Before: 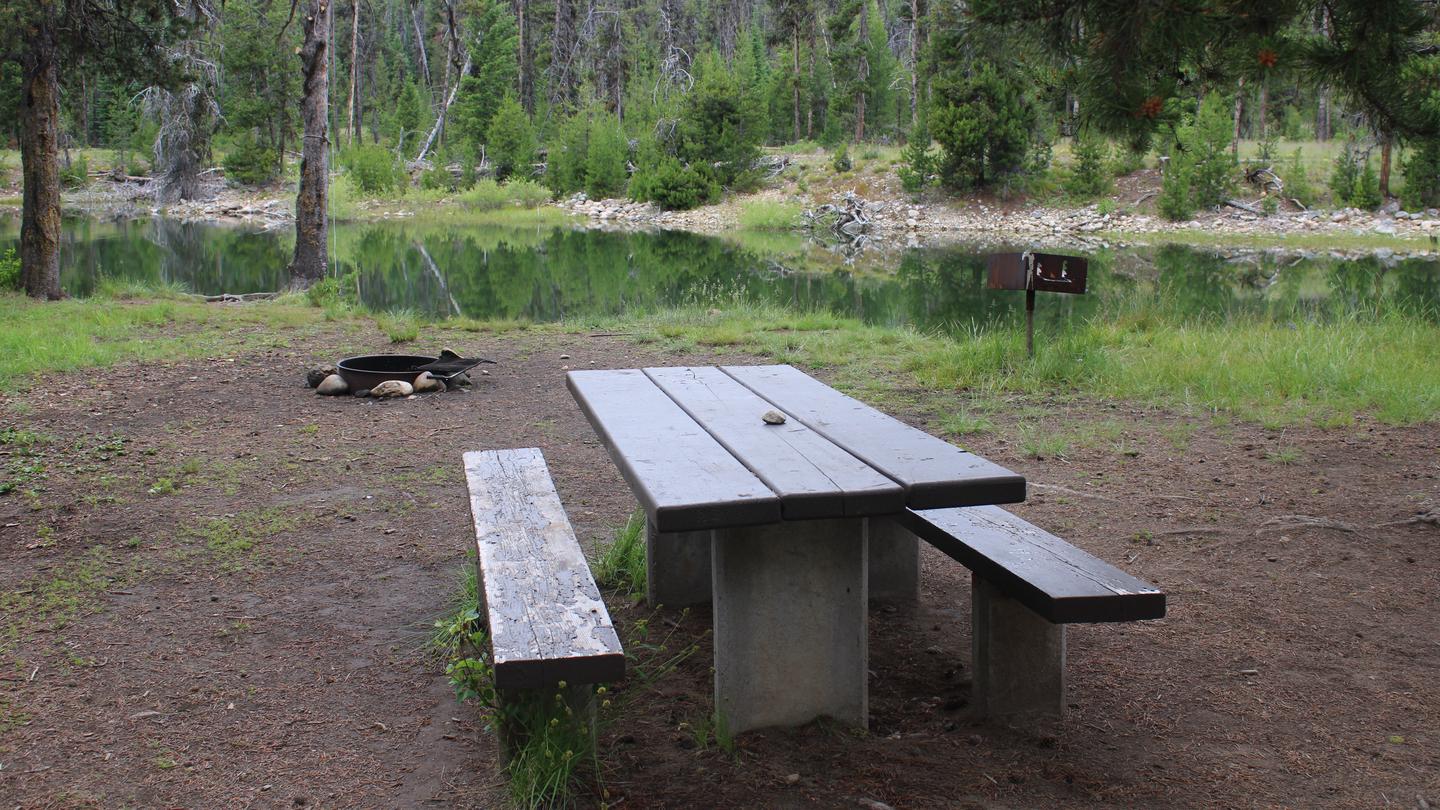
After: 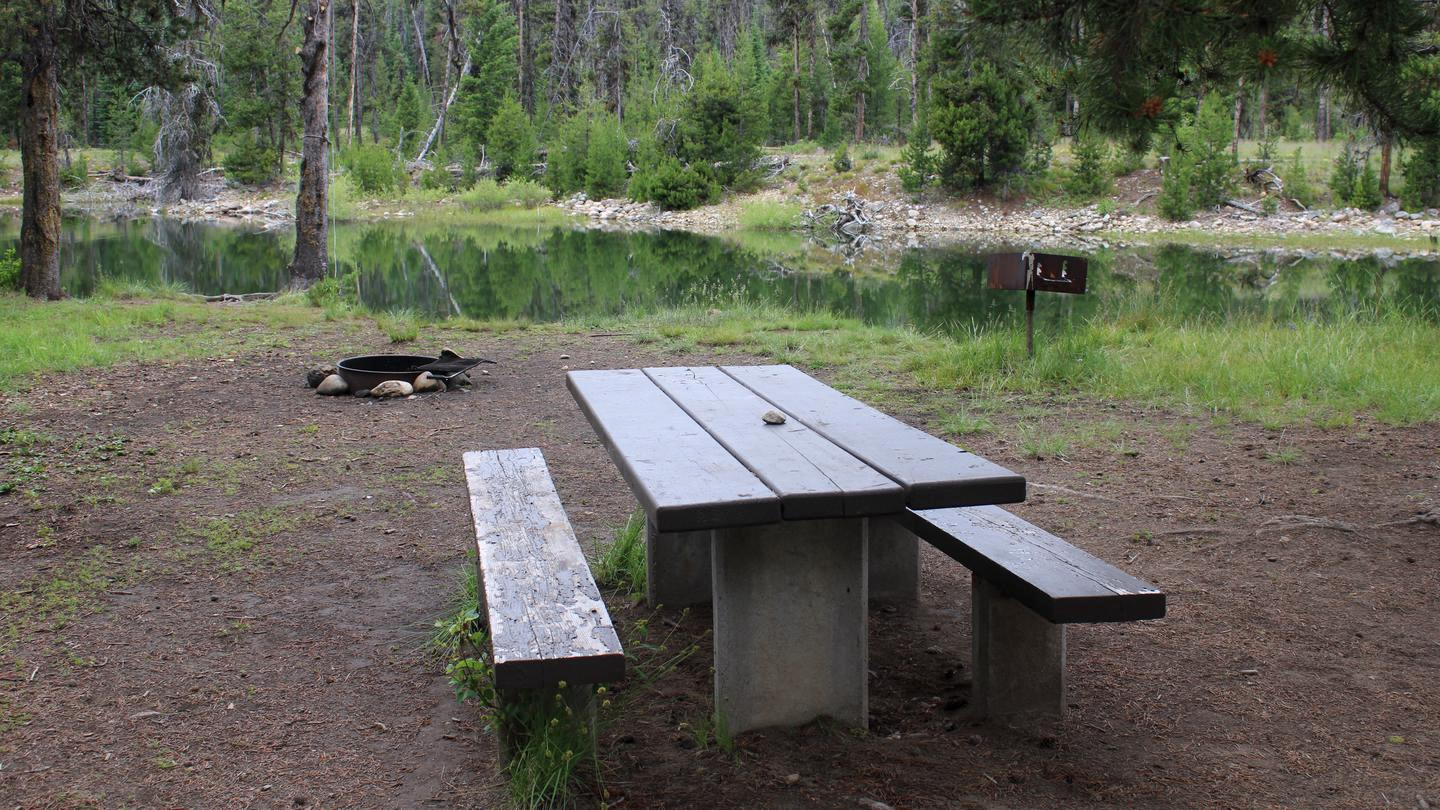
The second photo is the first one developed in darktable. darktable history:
local contrast: highlights 101%, shadows 103%, detail 119%, midtone range 0.2
